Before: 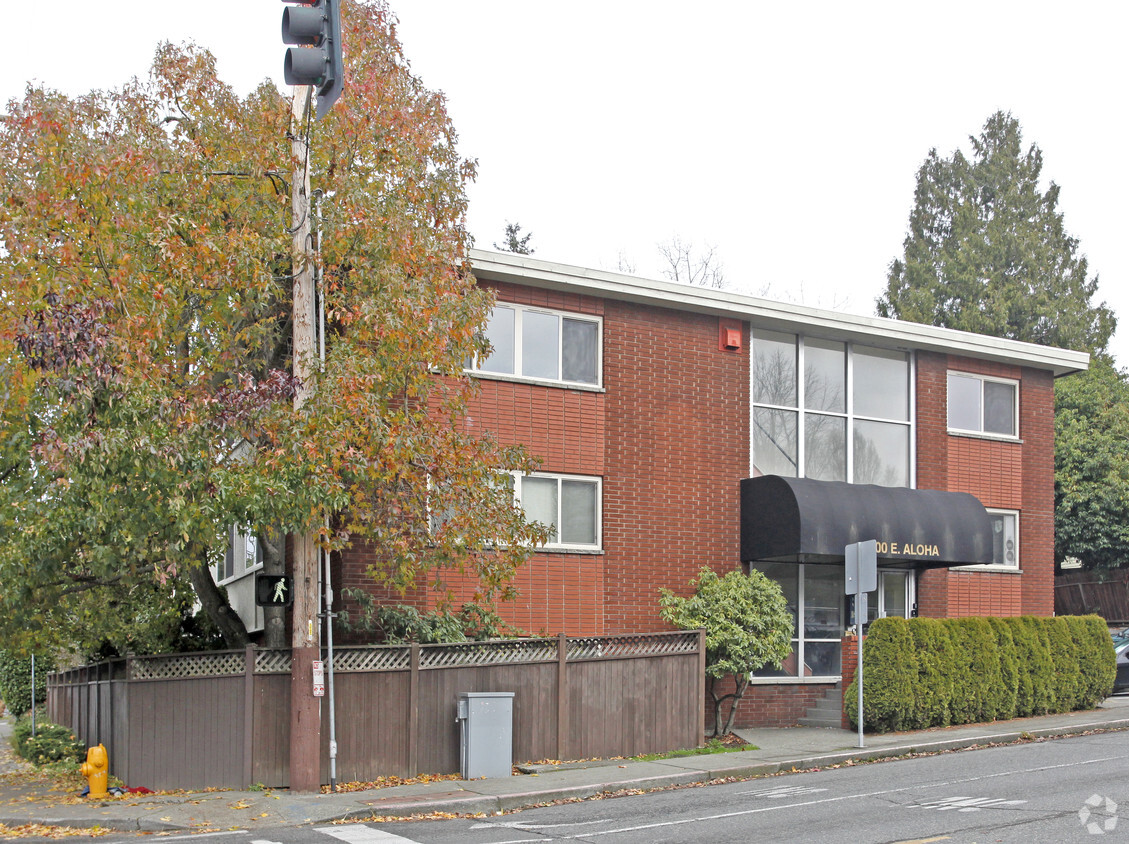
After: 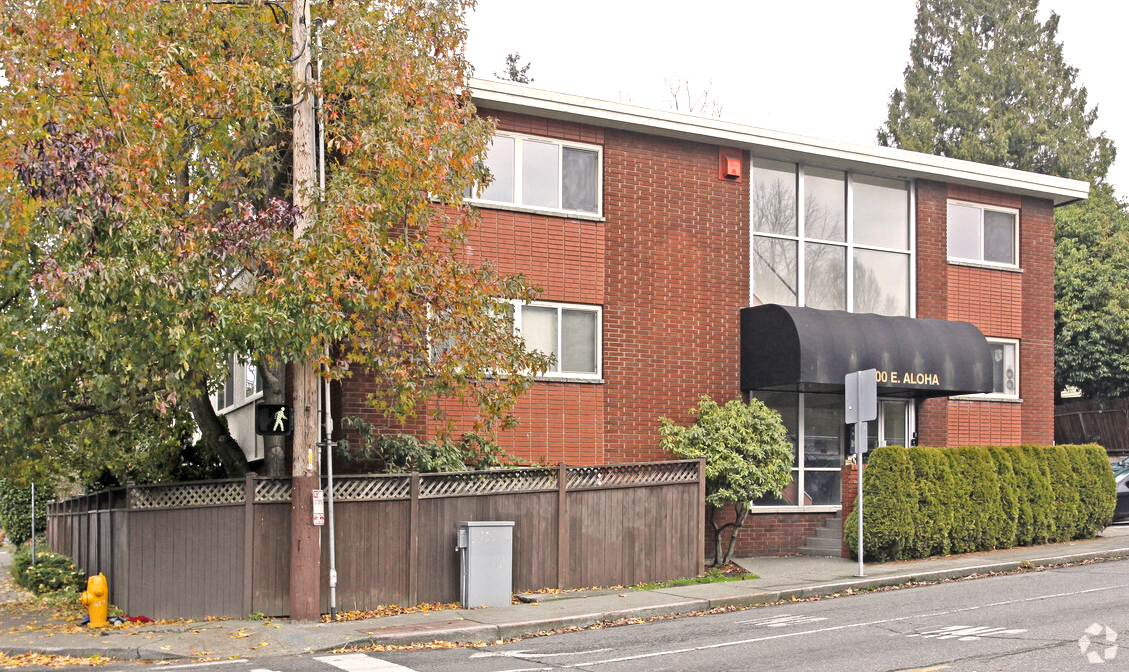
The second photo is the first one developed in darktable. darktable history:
crop and rotate: top 20.354%
tone equalizer: -8 EV -0.426 EV, -7 EV -0.366 EV, -6 EV -0.373 EV, -5 EV -0.199 EV, -3 EV 0.254 EV, -2 EV 0.36 EV, -1 EV 0.397 EV, +0 EV 0.391 EV, edges refinement/feathering 500, mask exposure compensation -1.57 EV, preserve details no
color correction: highlights a* 3.67, highlights b* 5.13
